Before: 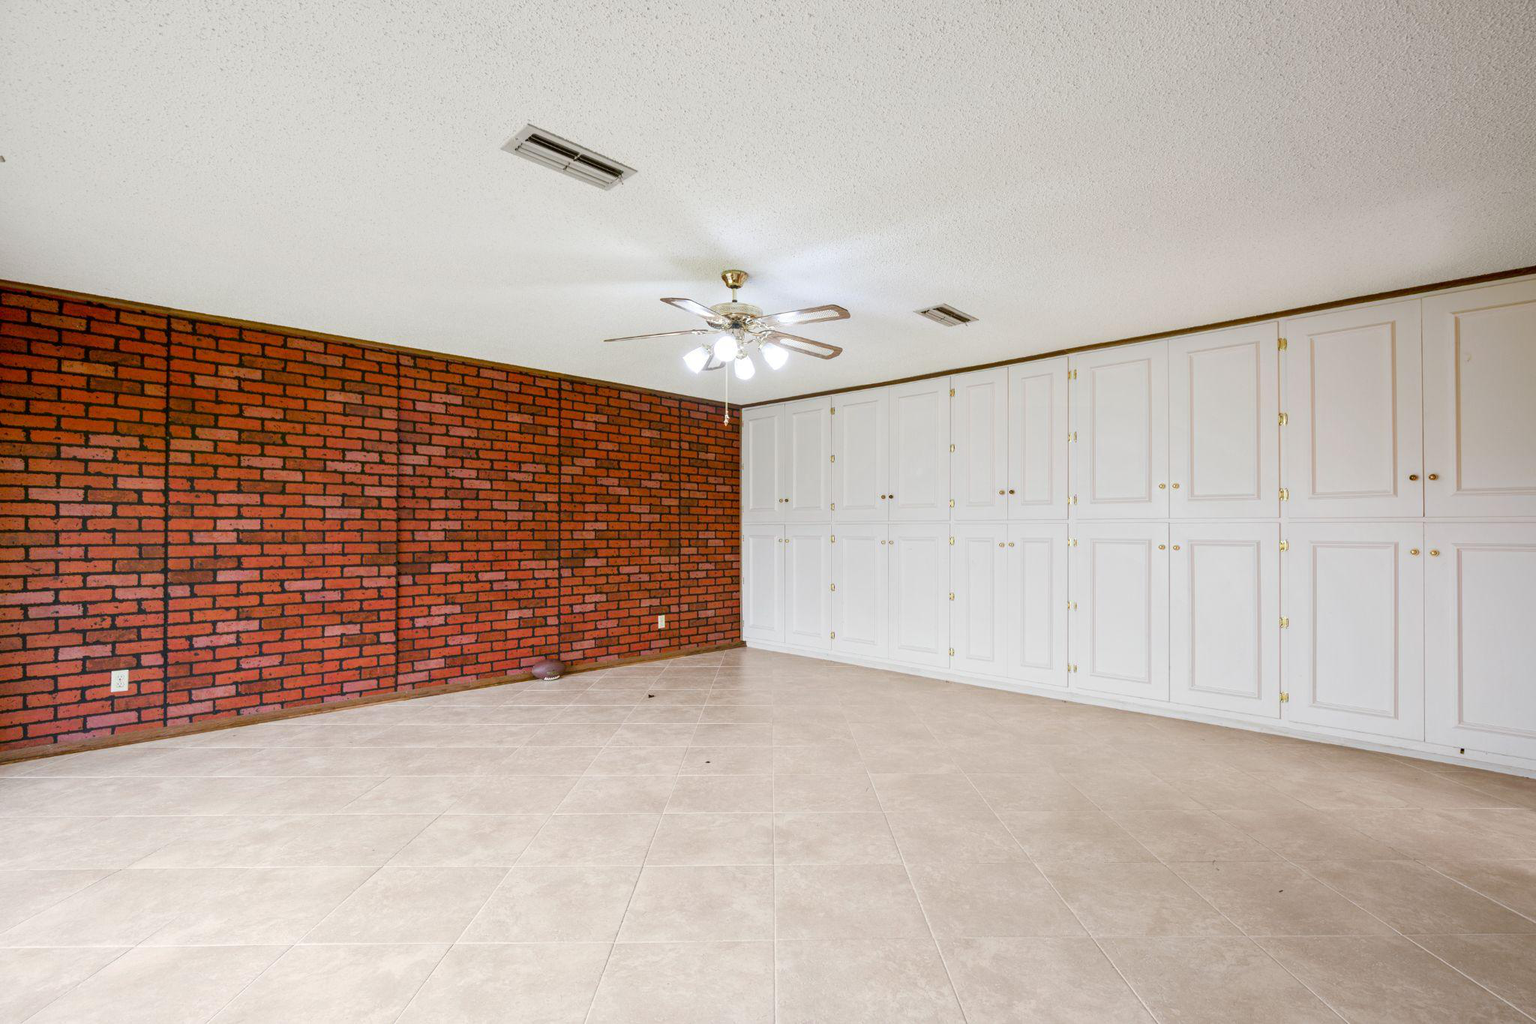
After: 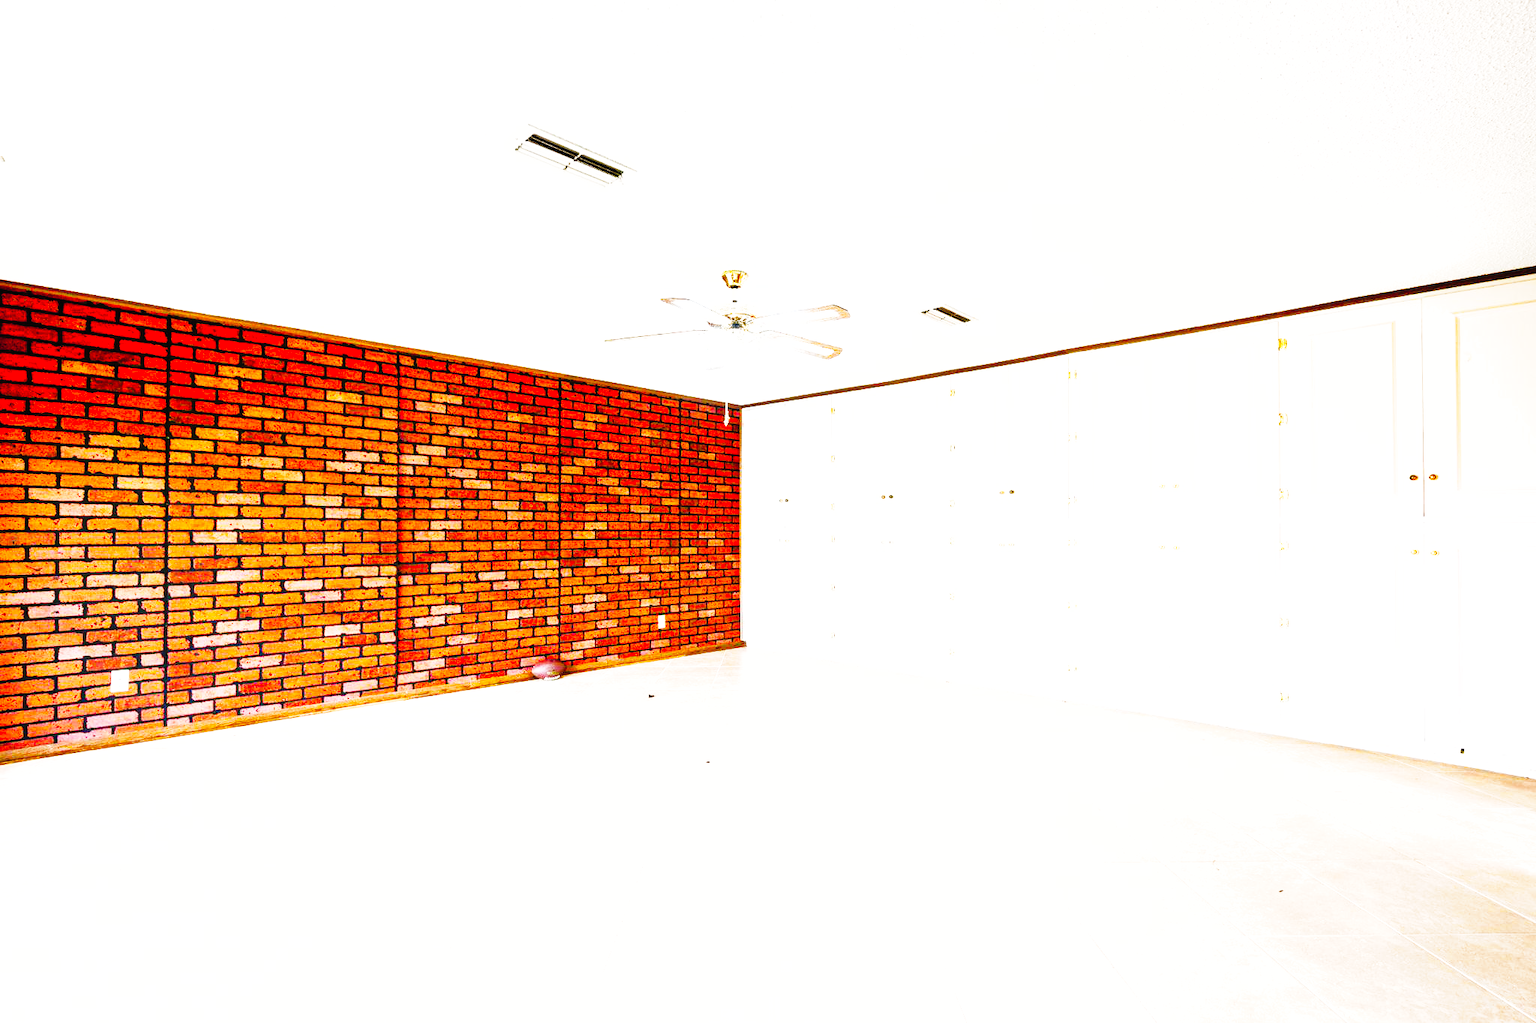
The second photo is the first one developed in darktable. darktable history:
shadows and highlights: shadows 30
tone curve: curves: ch0 [(0, 0) (0.003, 0.01) (0.011, 0.01) (0.025, 0.011) (0.044, 0.014) (0.069, 0.018) (0.1, 0.022) (0.136, 0.026) (0.177, 0.035) (0.224, 0.051) (0.277, 0.085) (0.335, 0.158) (0.399, 0.299) (0.468, 0.457) (0.543, 0.634) (0.623, 0.801) (0.709, 0.904) (0.801, 0.963) (0.898, 0.986) (1, 1)], preserve colors none
exposure: black level correction 0, exposure 1.4 EV, compensate highlight preservation false
